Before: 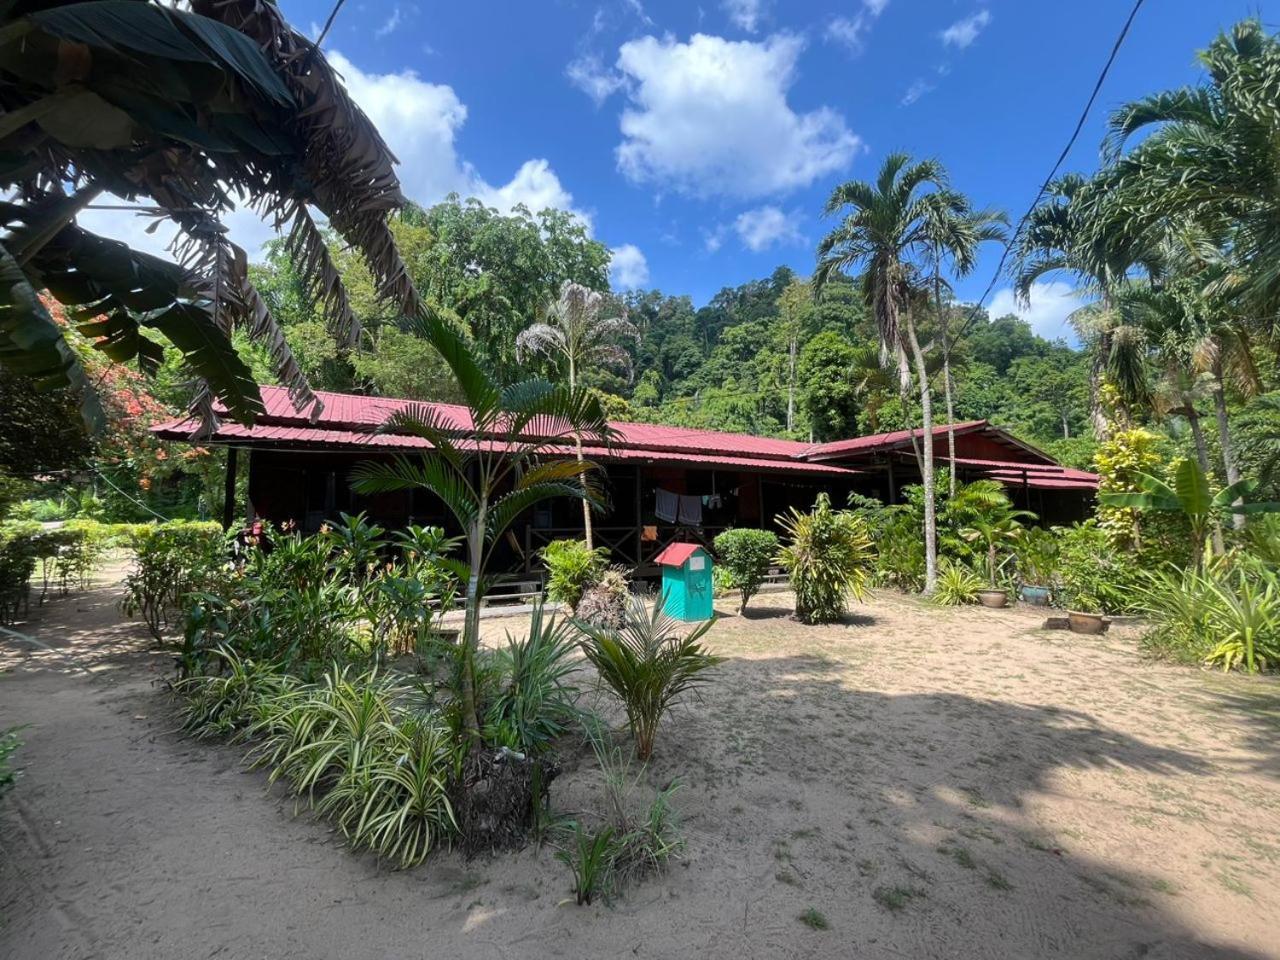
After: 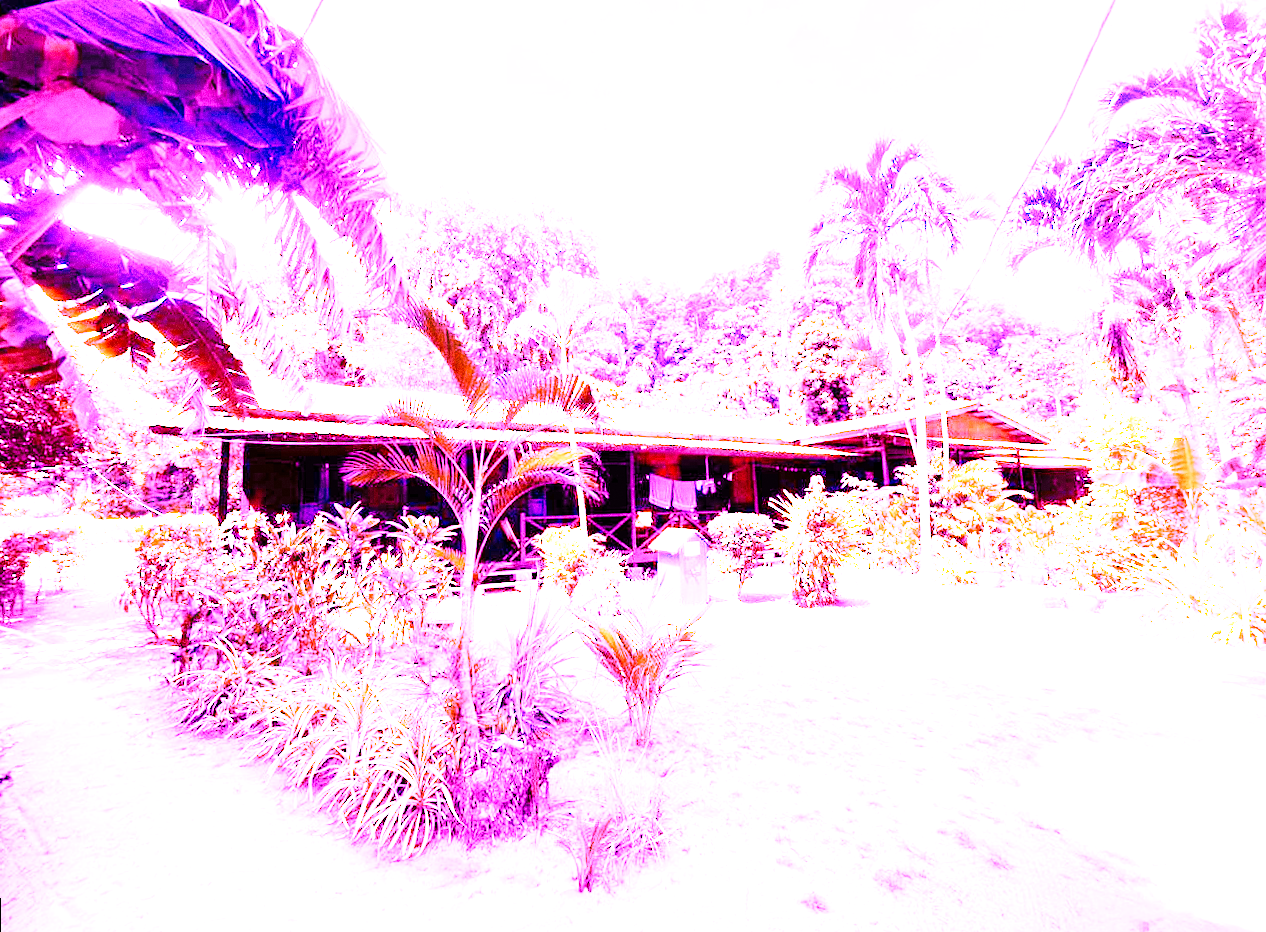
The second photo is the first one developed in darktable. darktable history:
base curve: curves: ch0 [(0, 0) (0.028, 0.03) (0.121, 0.232) (0.46, 0.748) (0.859, 0.968) (1, 1)], preserve colors none
white balance: red 8, blue 8
rotate and perspective: rotation -1°, crop left 0.011, crop right 0.989, crop top 0.025, crop bottom 0.975
grain: coarseness 8.68 ISO, strength 31.94%
